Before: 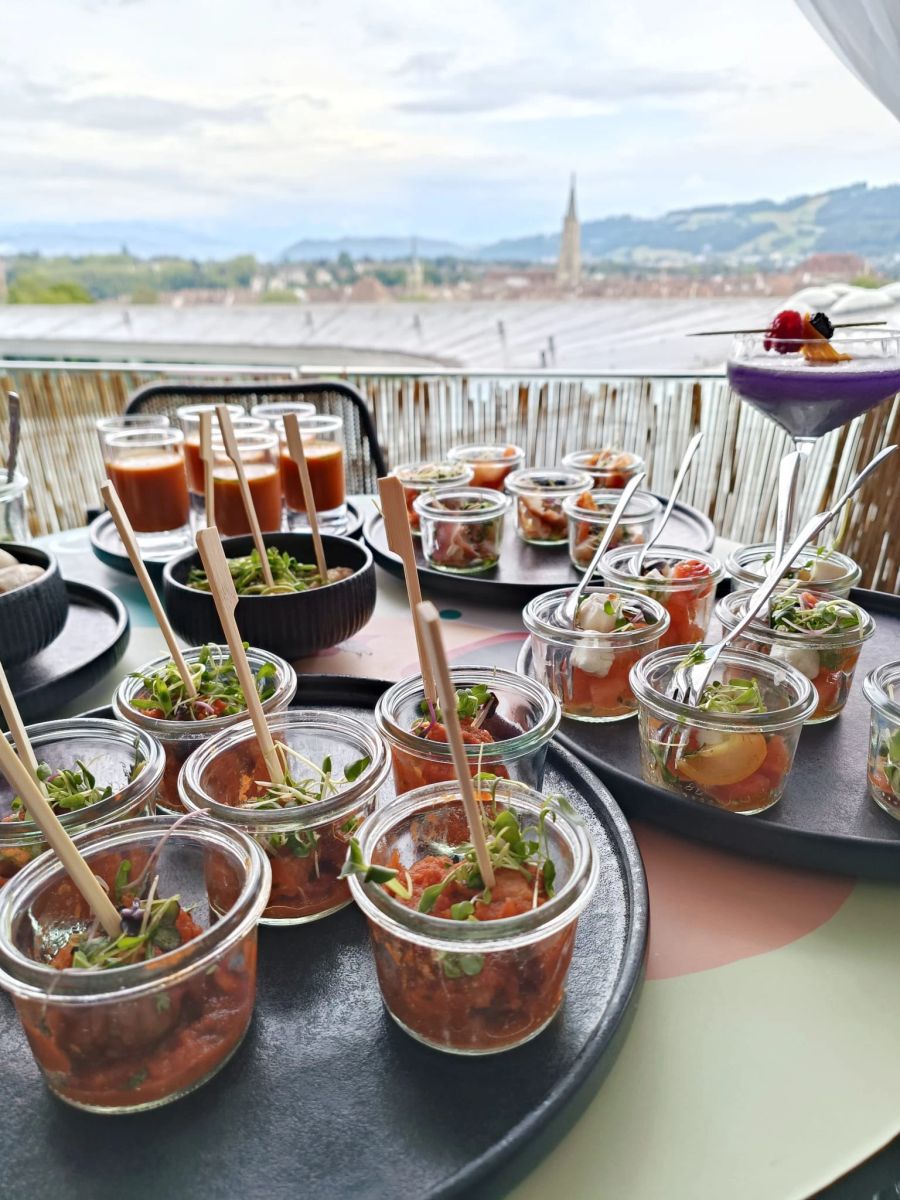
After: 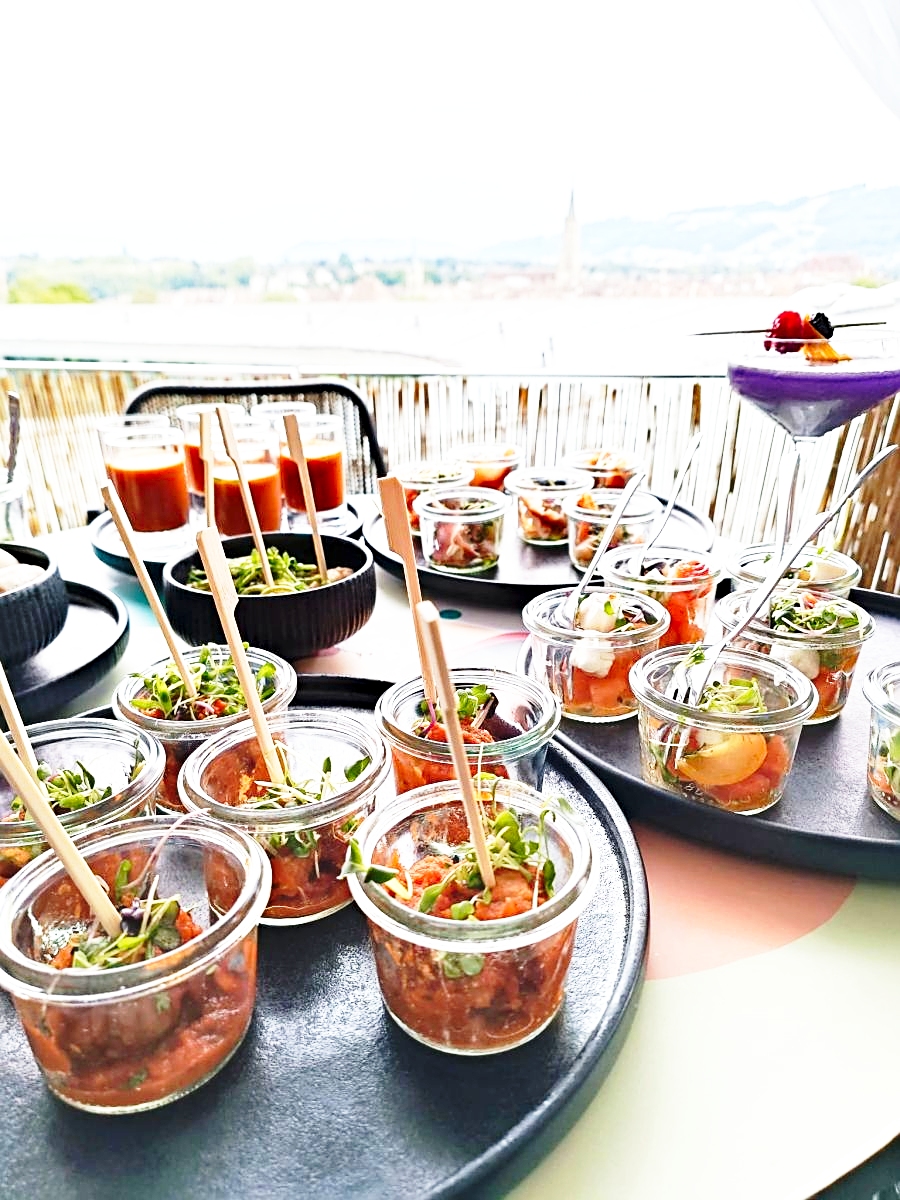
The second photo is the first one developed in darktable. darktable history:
exposure: black level correction 0.003, exposure 0.383 EV, compensate highlight preservation false
base curve: curves: ch0 [(0, 0) (0.026, 0.03) (0.109, 0.232) (0.351, 0.748) (0.669, 0.968) (1, 1)], preserve colors none
sharpen: on, module defaults
